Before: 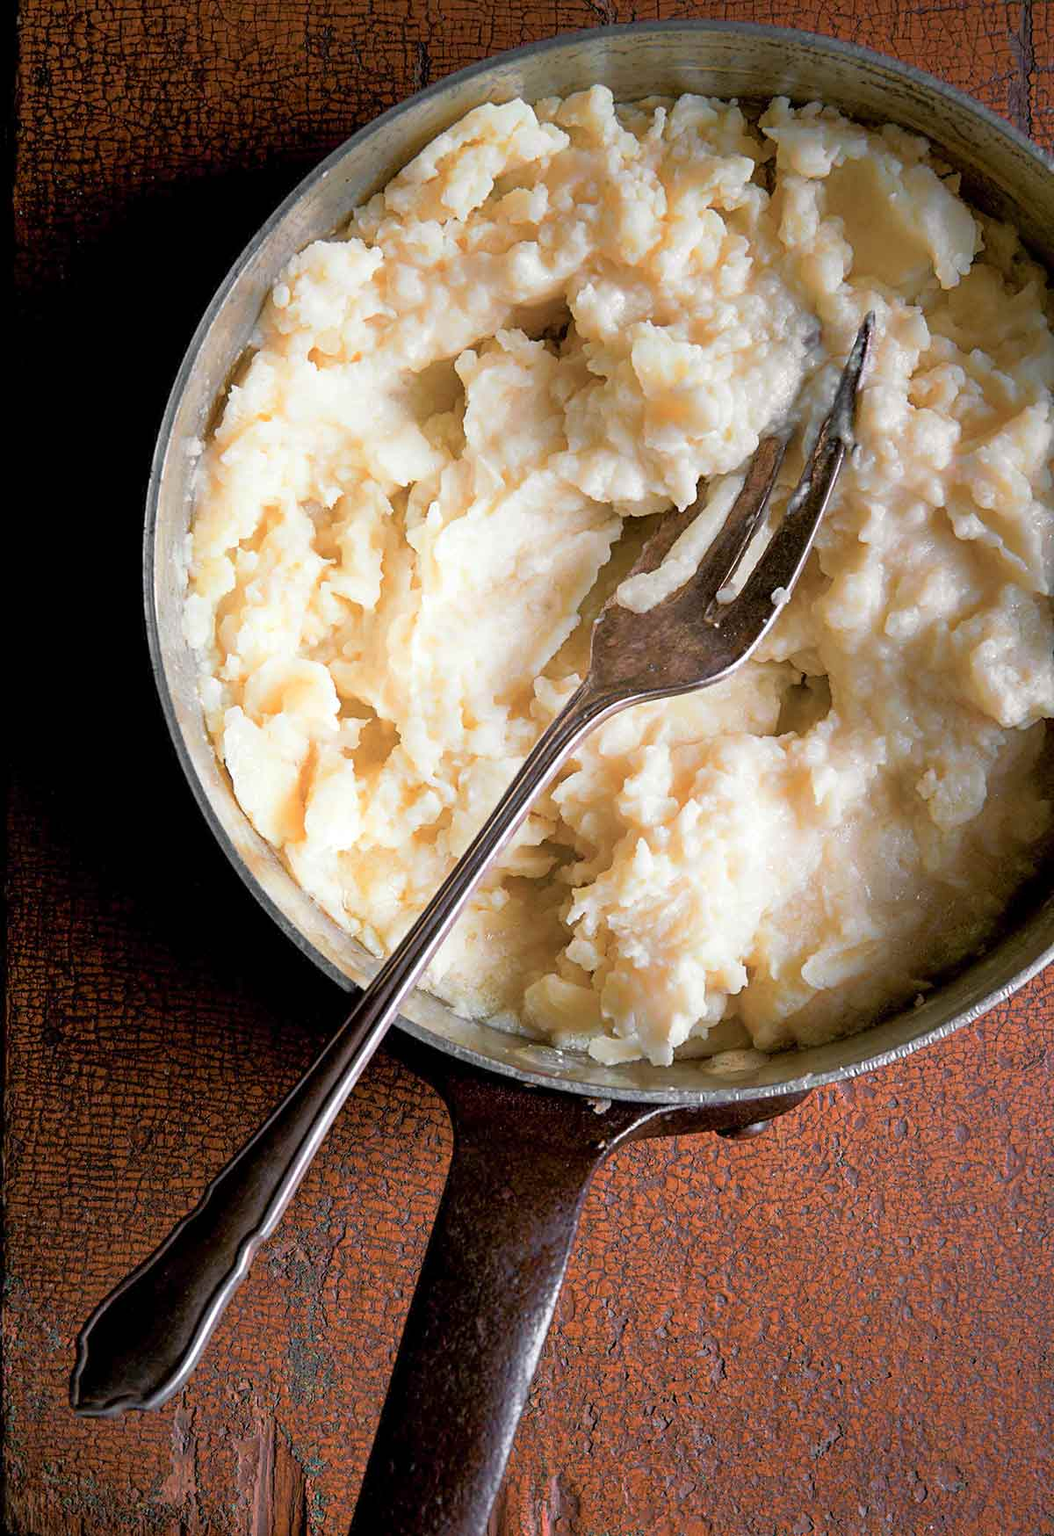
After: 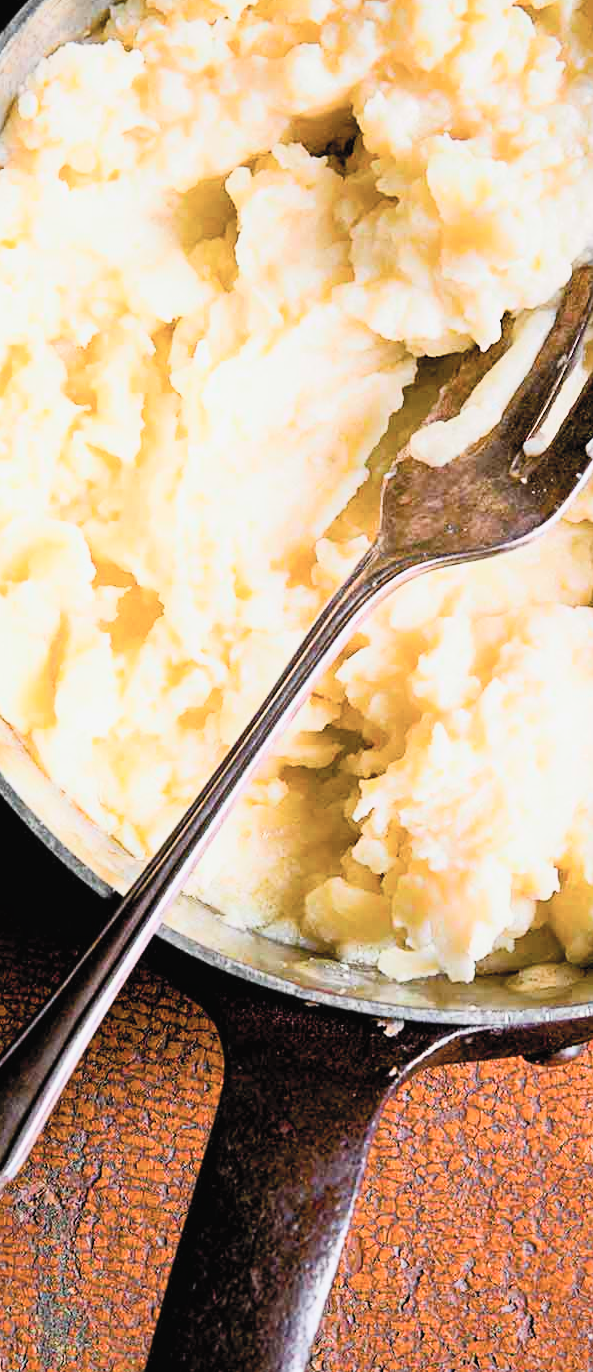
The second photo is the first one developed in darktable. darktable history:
crop and rotate: angle 0.02°, left 24.353%, top 13.219%, right 26.156%, bottom 8.224%
contrast brightness saturation: contrast 0.39, brightness 0.53
color balance rgb: perceptual saturation grading › global saturation 20%, perceptual saturation grading › highlights 2.68%, perceptual saturation grading › shadows 50%
filmic rgb: black relative exposure -8.54 EV, white relative exposure 5.52 EV, hardness 3.39, contrast 1.016
